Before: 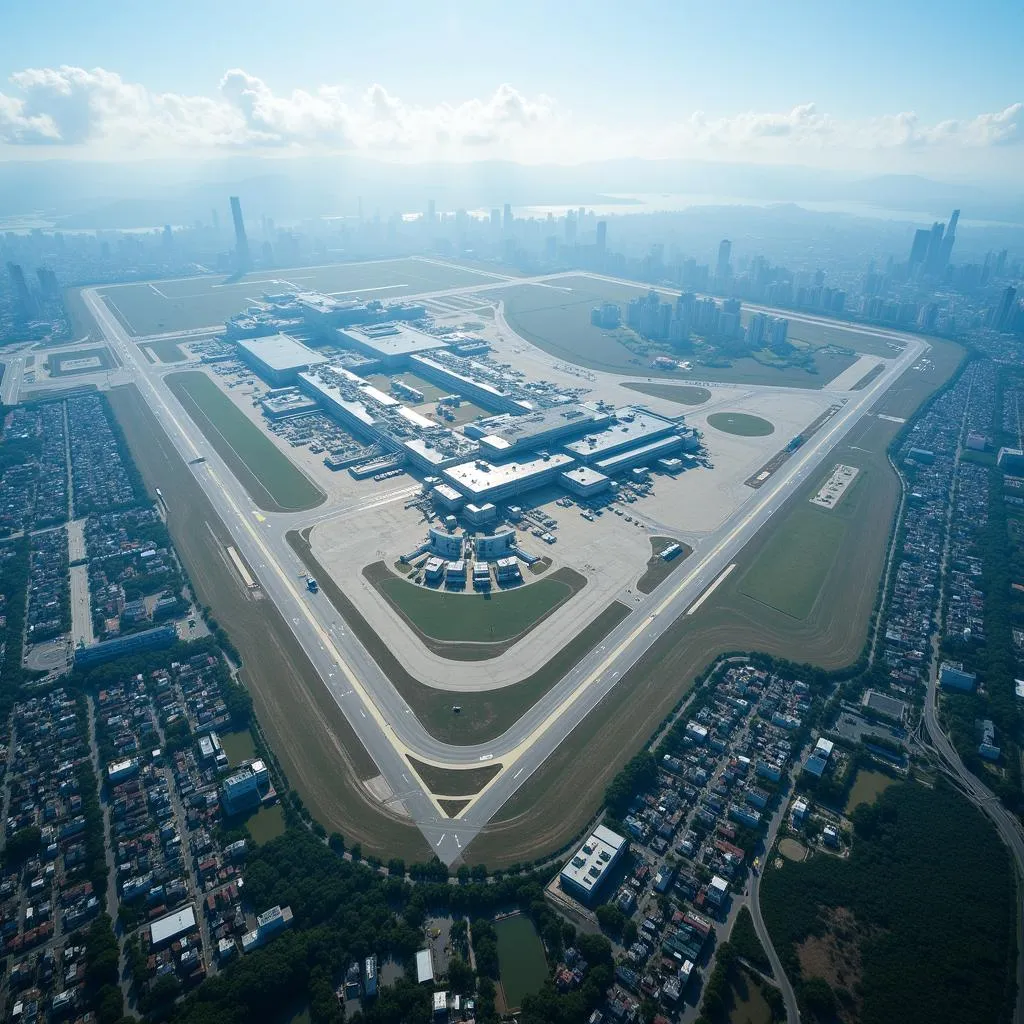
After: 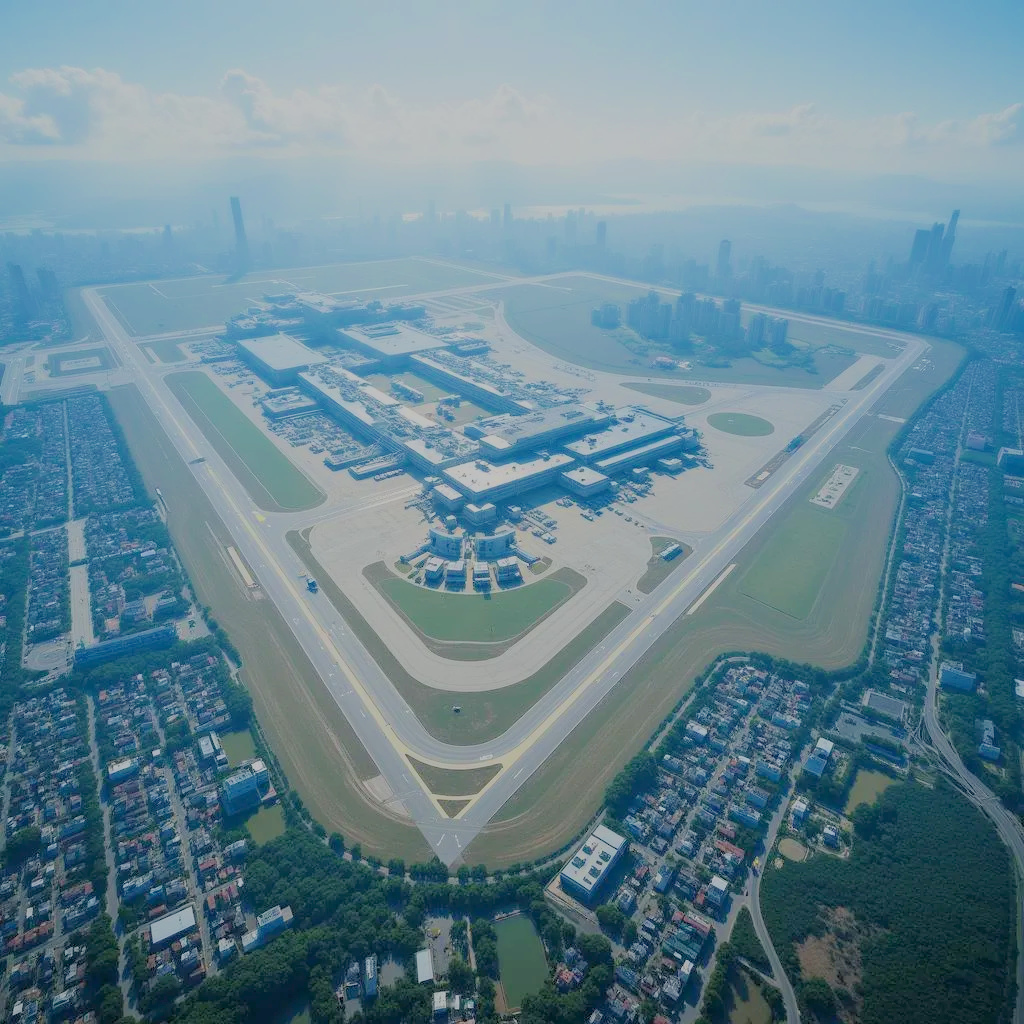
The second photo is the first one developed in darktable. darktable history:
exposure: exposure 1.094 EV, compensate exposure bias true, compensate highlight preservation false
filmic rgb: black relative exposure -7.96 EV, white relative exposure 8.03 EV, target black luminance 0%, hardness 2.41, latitude 75.8%, contrast 0.547, shadows ↔ highlights balance 0.006%, color science v4 (2020)
